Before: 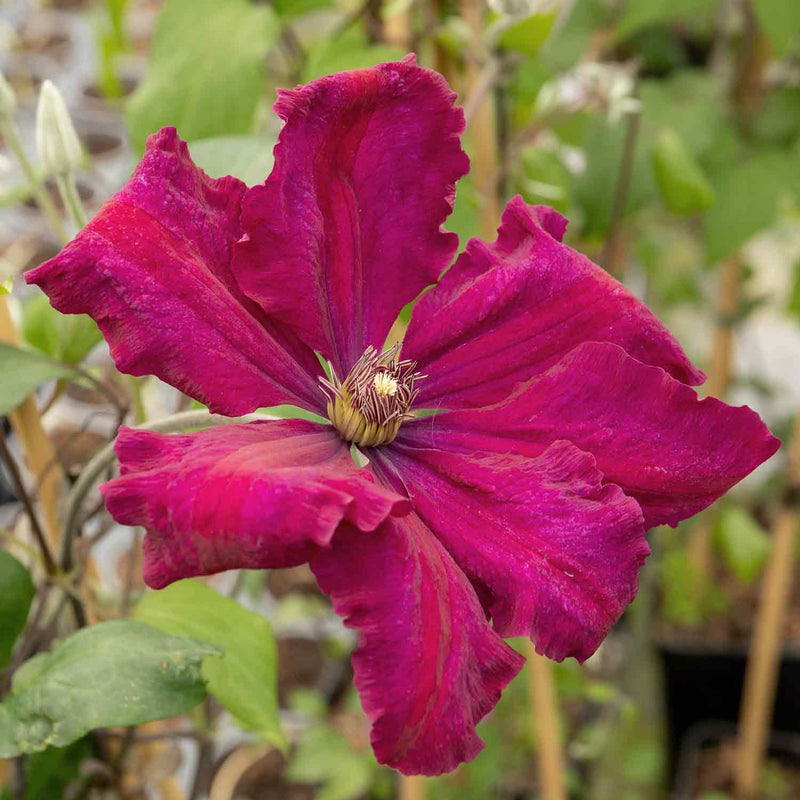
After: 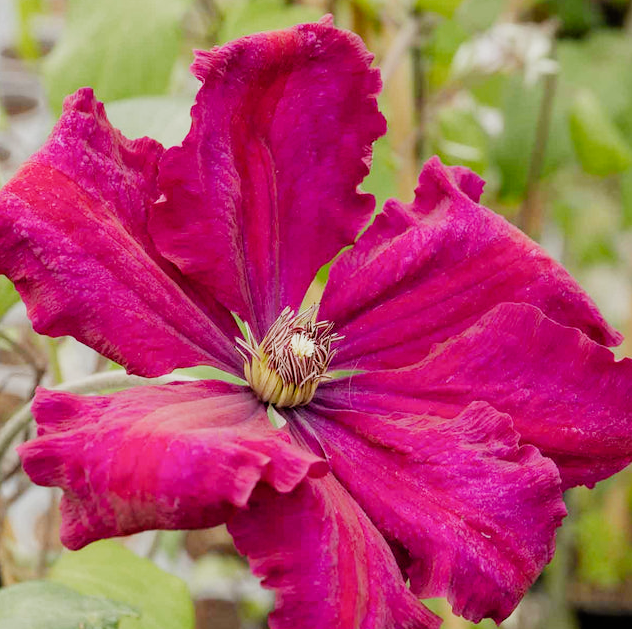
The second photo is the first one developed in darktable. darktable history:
filmic rgb: black relative exposure -7.65 EV, white relative exposure 4.56 EV, hardness 3.61, contrast 1.053, add noise in highlights 0, preserve chrominance no, color science v3 (2019), use custom middle-gray values true, contrast in highlights soft
crop and rotate: left 10.459%, top 5.035%, right 10.454%, bottom 16.326%
exposure: exposure 0.561 EV, compensate highlight preservation false
